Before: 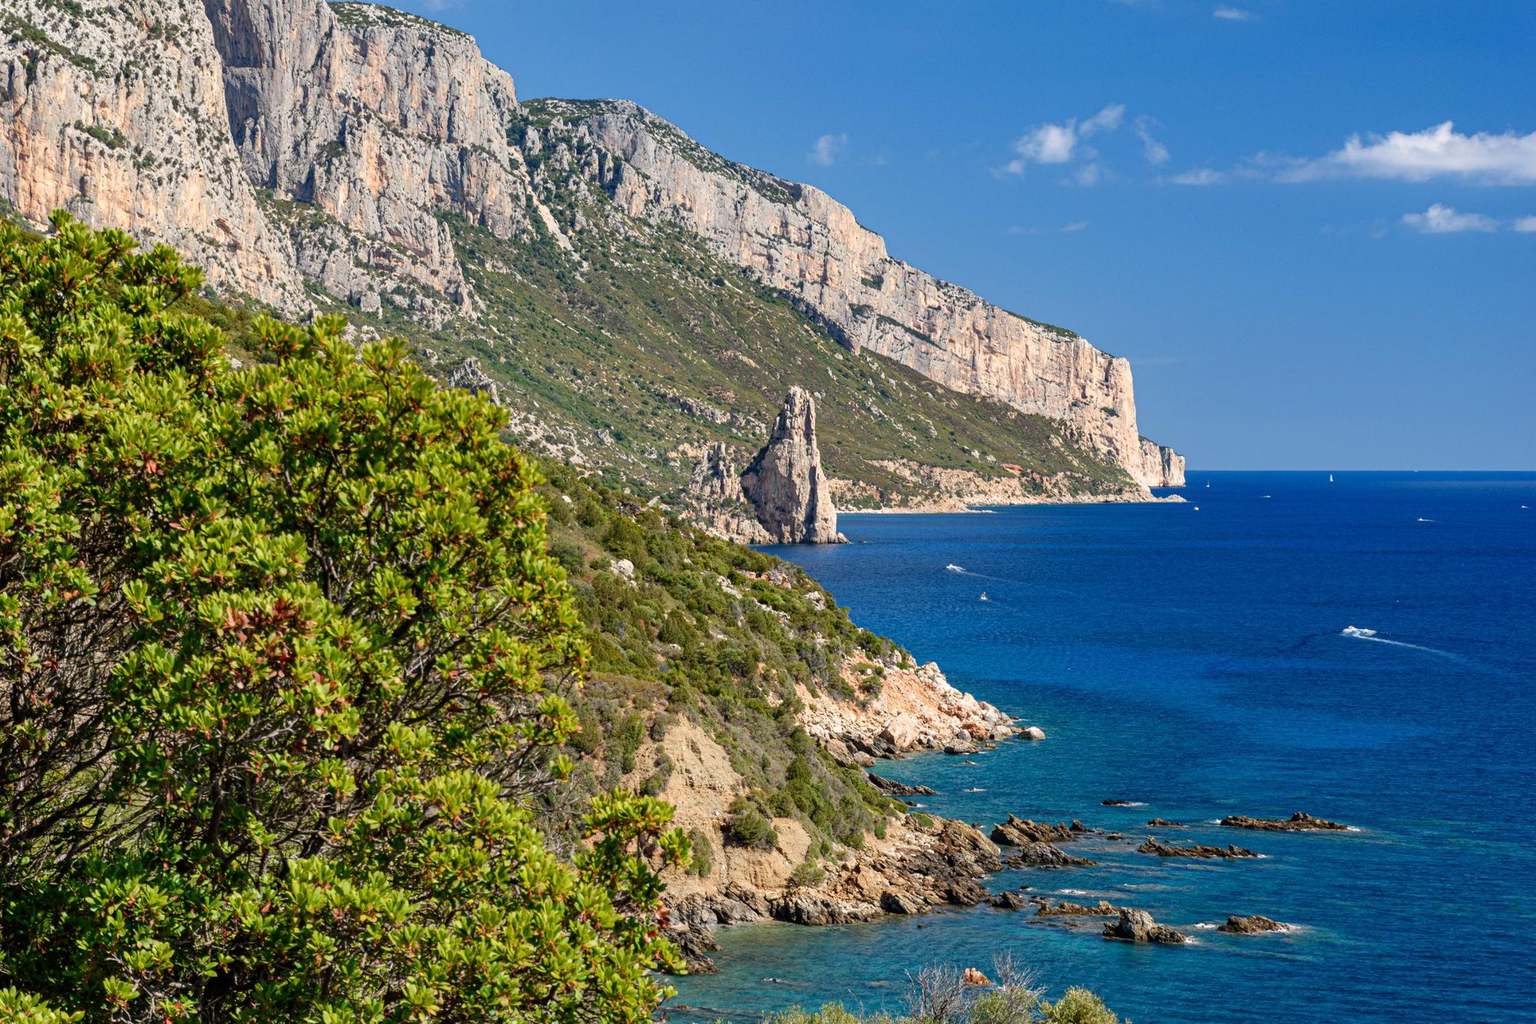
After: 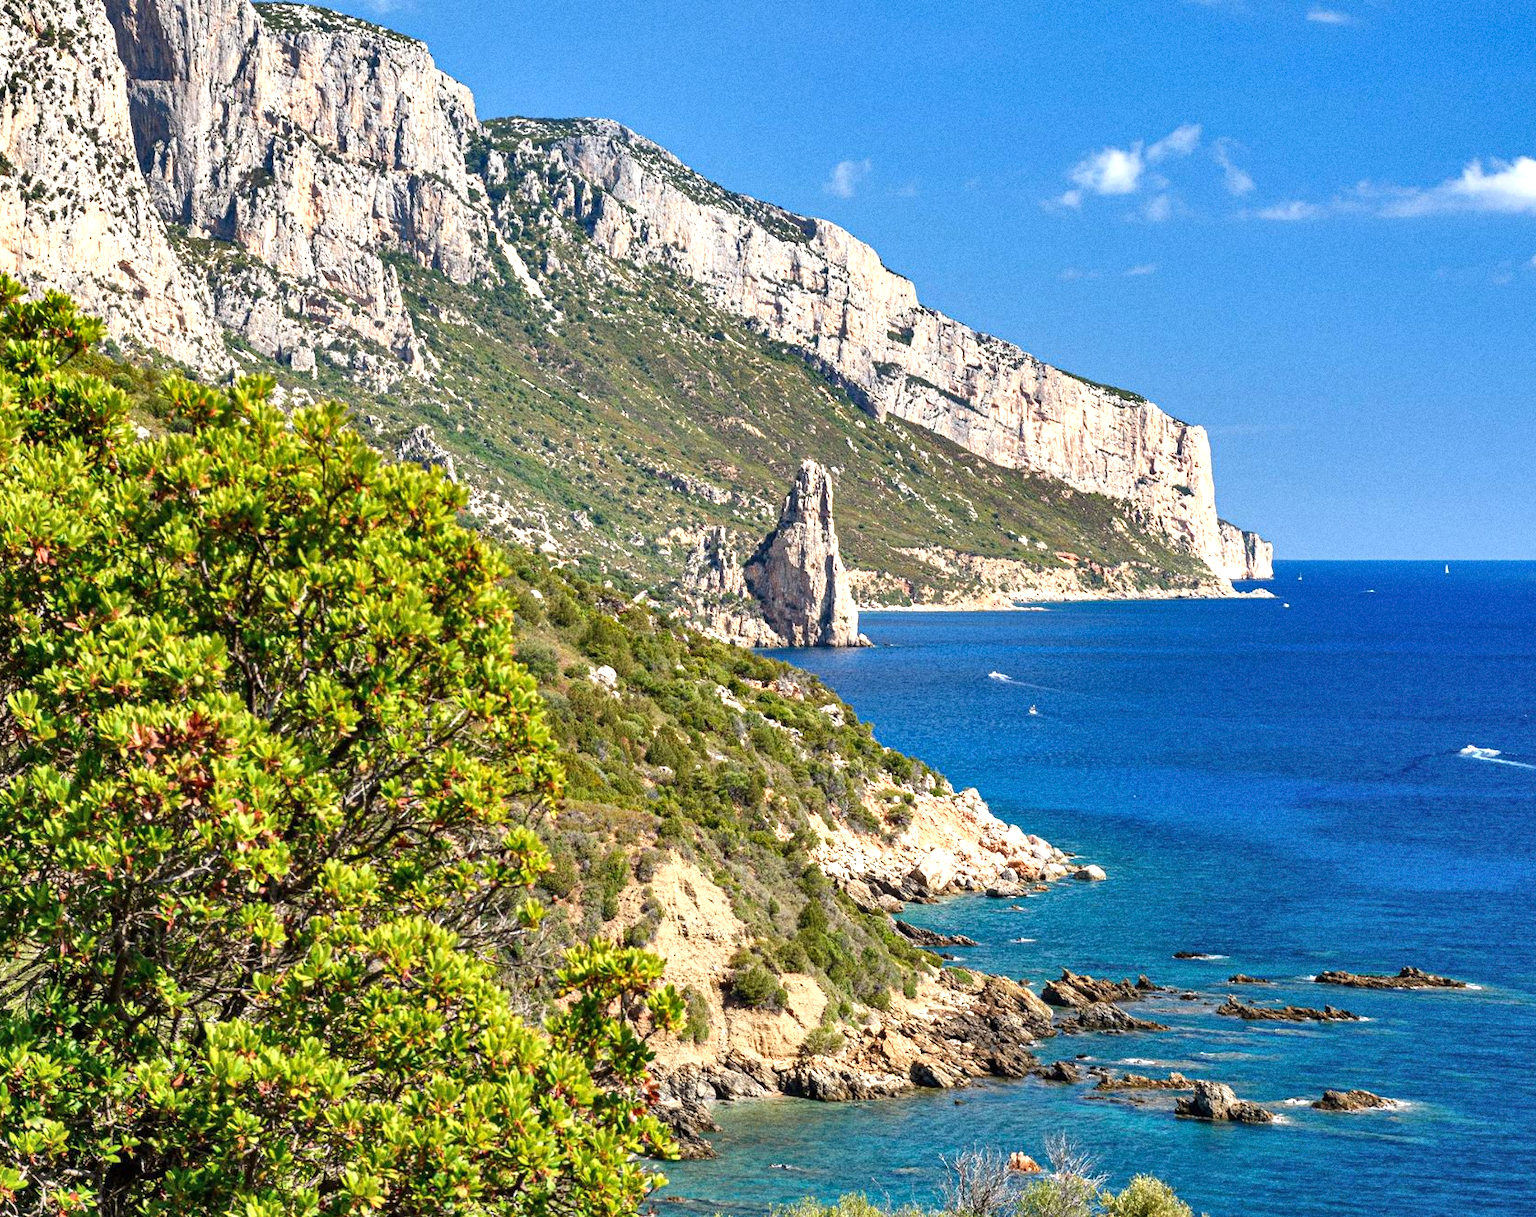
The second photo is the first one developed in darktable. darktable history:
exposure: exposure 0.781 EV, compensate highlight preservation false
crop: left 7.598%, right 7.873%
shadows and highlights: shadows 60, soften with gaussian
grain: strength 26%
